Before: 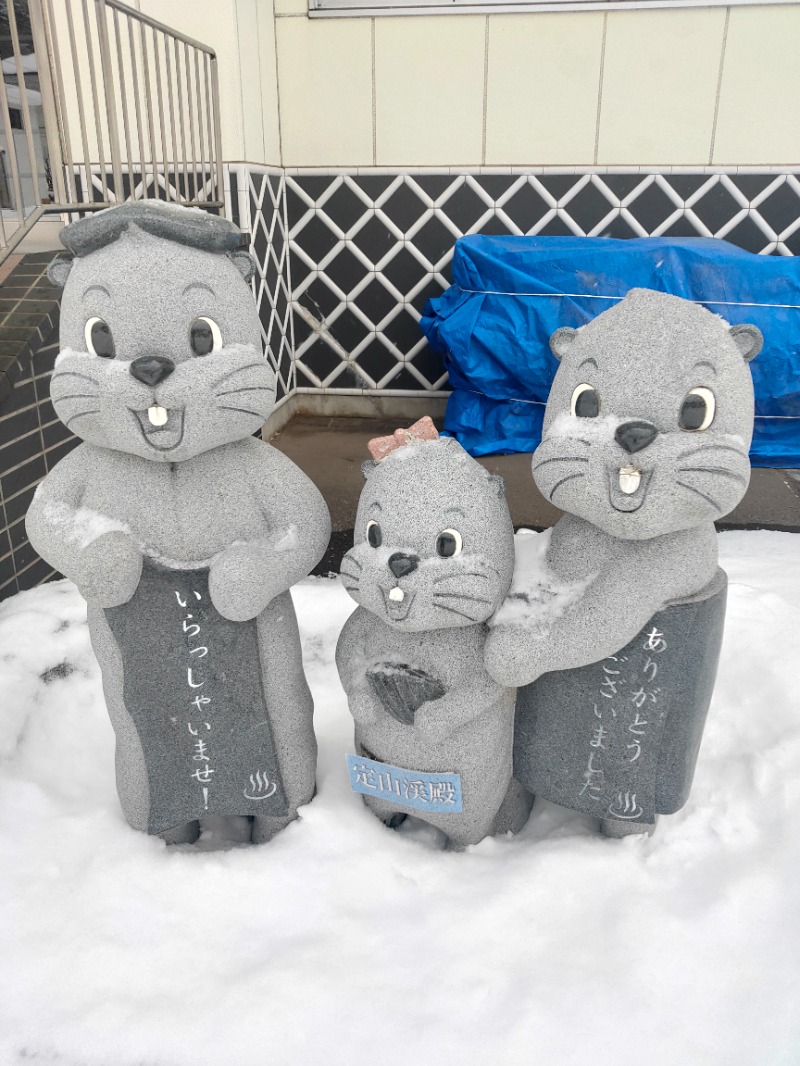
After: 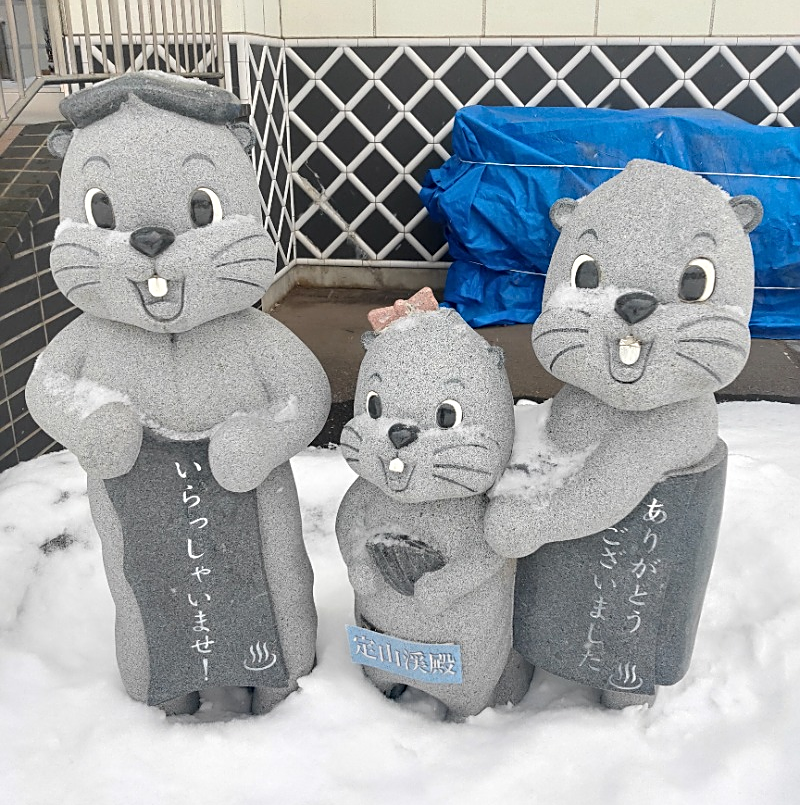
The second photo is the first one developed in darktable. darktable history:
crop and rotate: top 12.171%, bottom 12.259%
sharpen: on, module defaults
